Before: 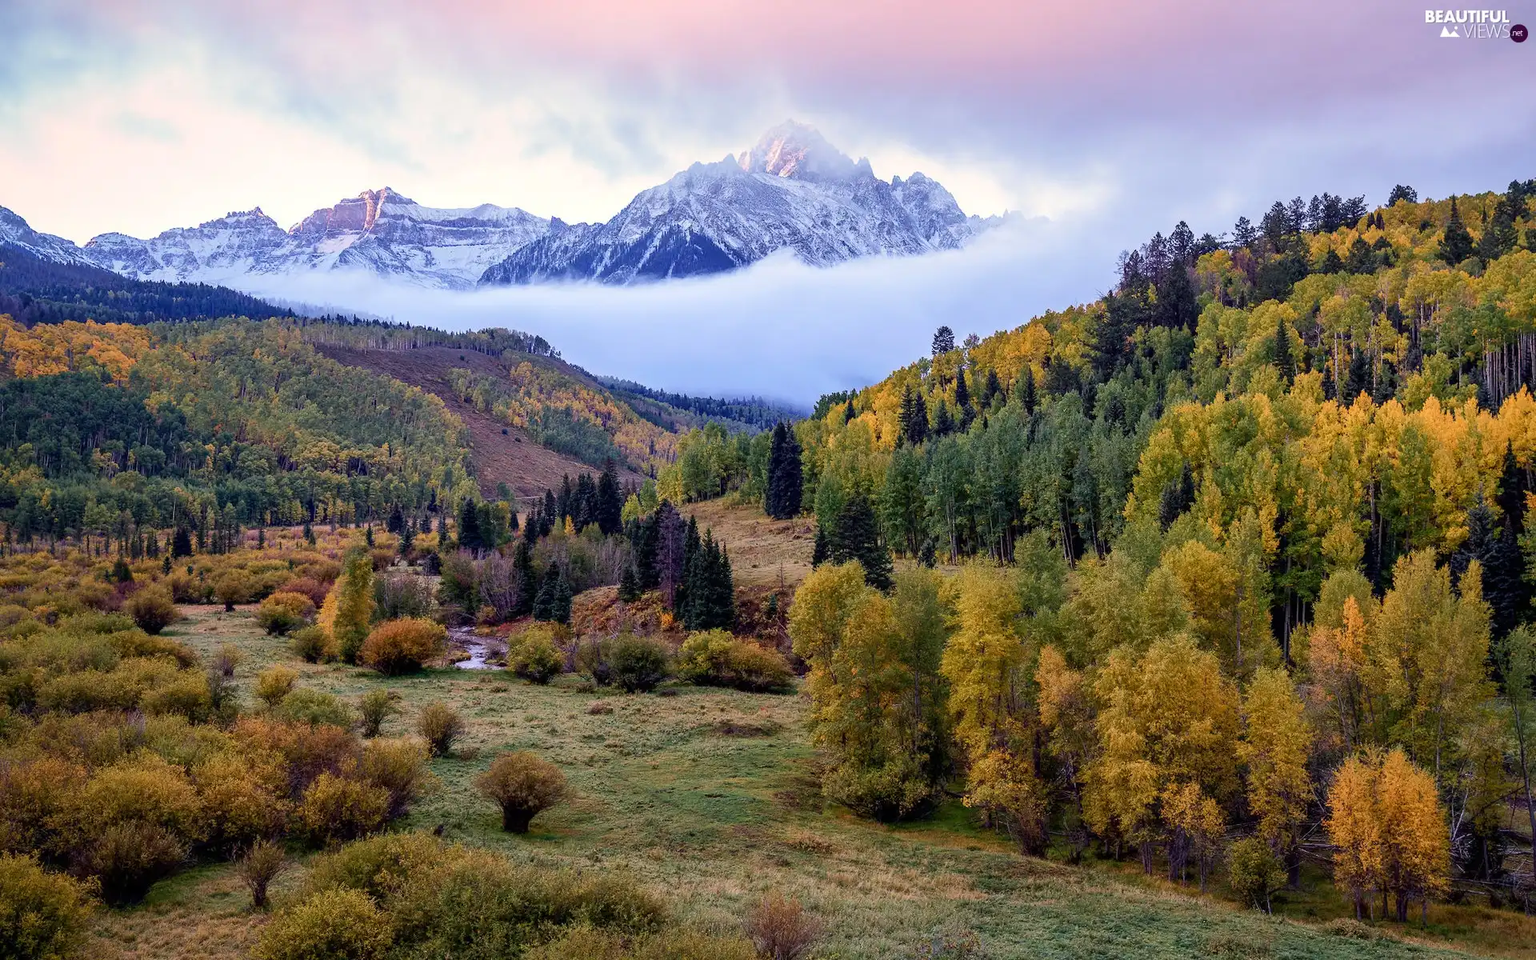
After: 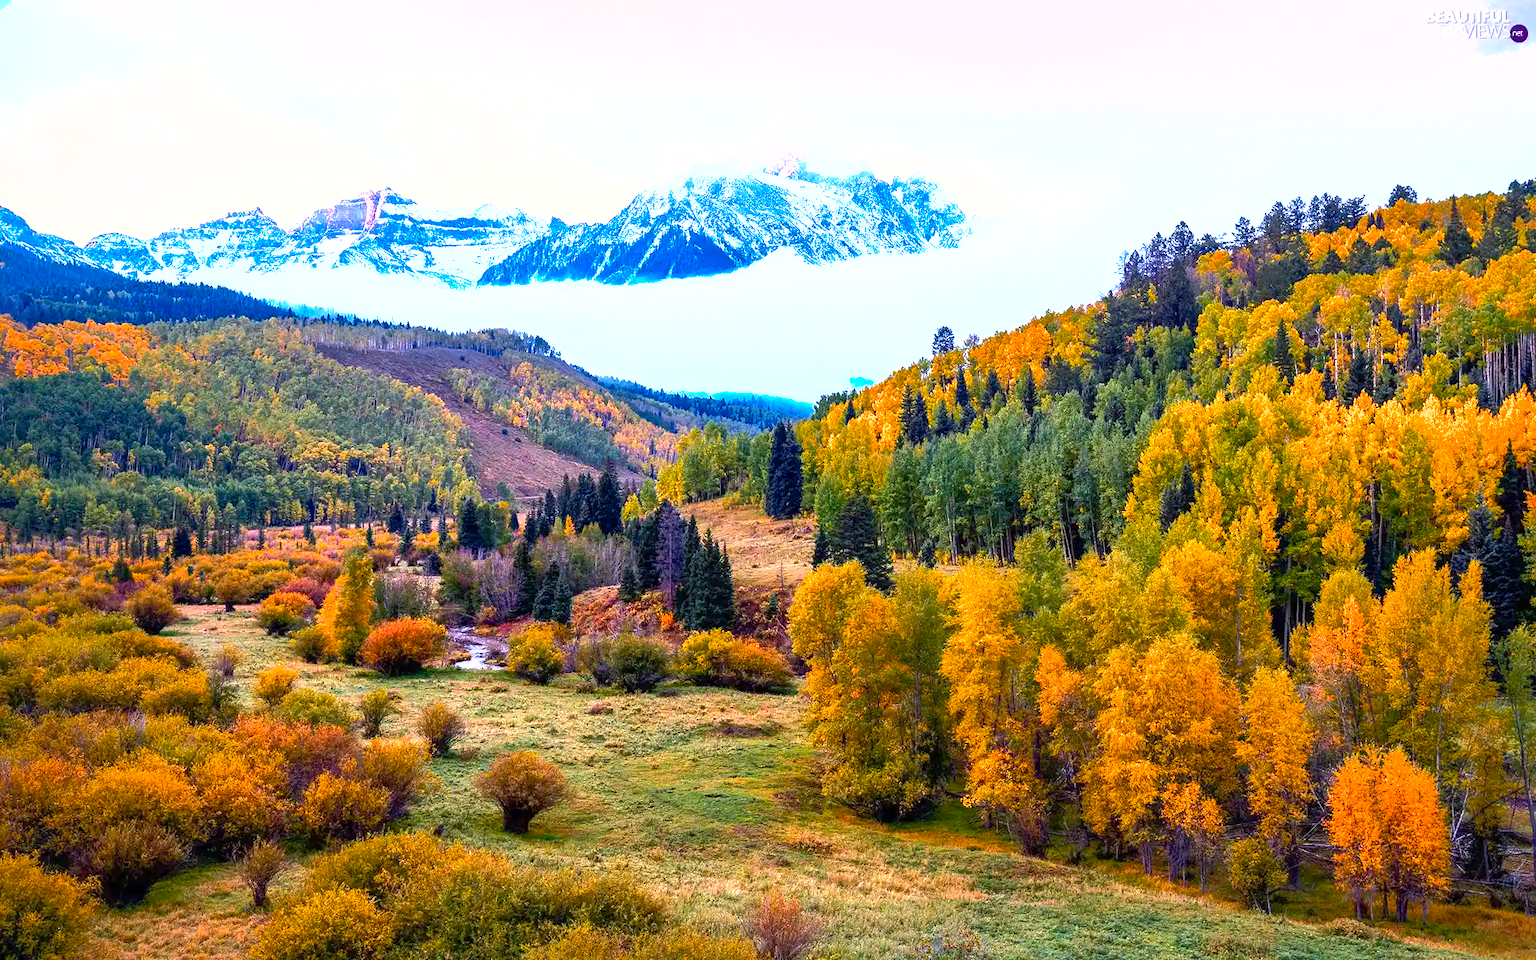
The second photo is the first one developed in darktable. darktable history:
tone equalizer: smoothing diameter 24.86%, edges refinement/feathering 6.18, preserve details guided filter
shadows and highlights: on, module defaults
color balance rgb: shadows lift › chroma 1.042%, shadows lift › hue 218.02°, perceptual saturation grading › global saturation 30.222%, perceptual brilliance grading › global brilliance 30.096%, perceptual brilliance grading › highlights 12.277%, perceptual brilliance grading › mid-tones 23.154%
color zones: curves: ch1 [(0.239, 0.552) (0.75, 0.5)]; ch2 [(0.25, 0.462) (0.749, 0.457)]
